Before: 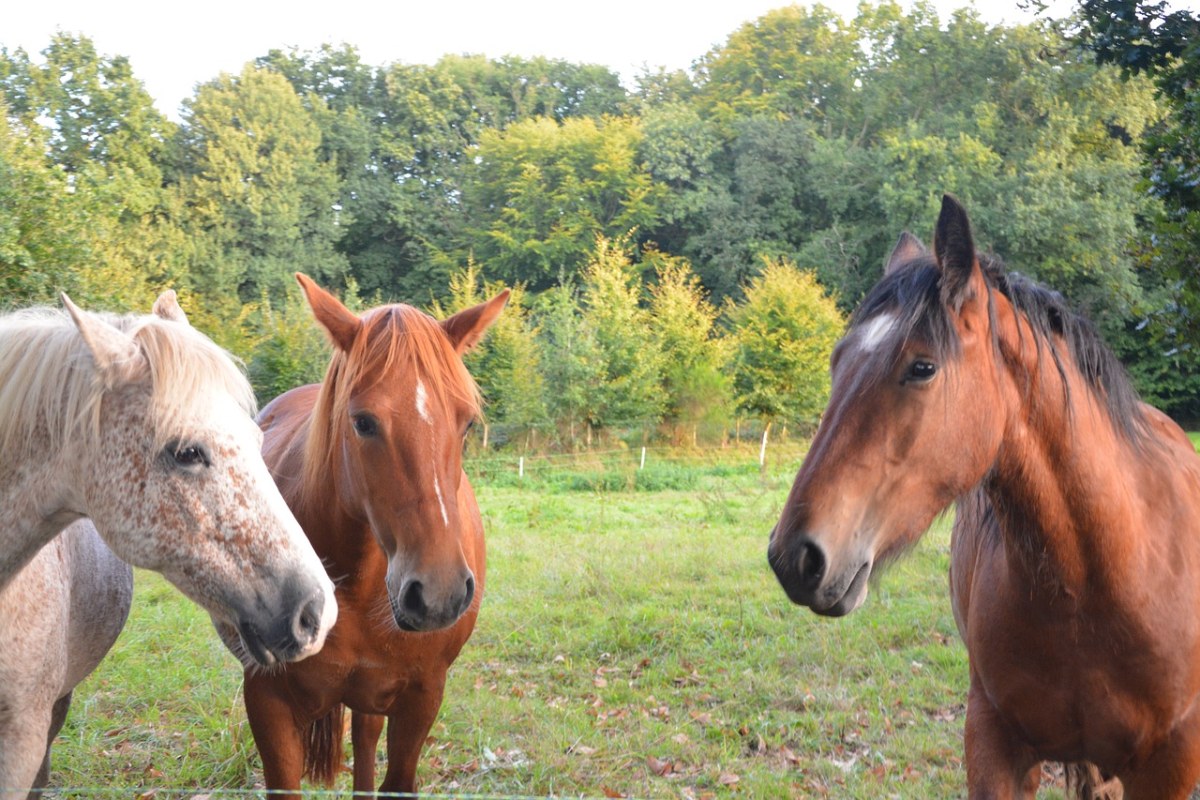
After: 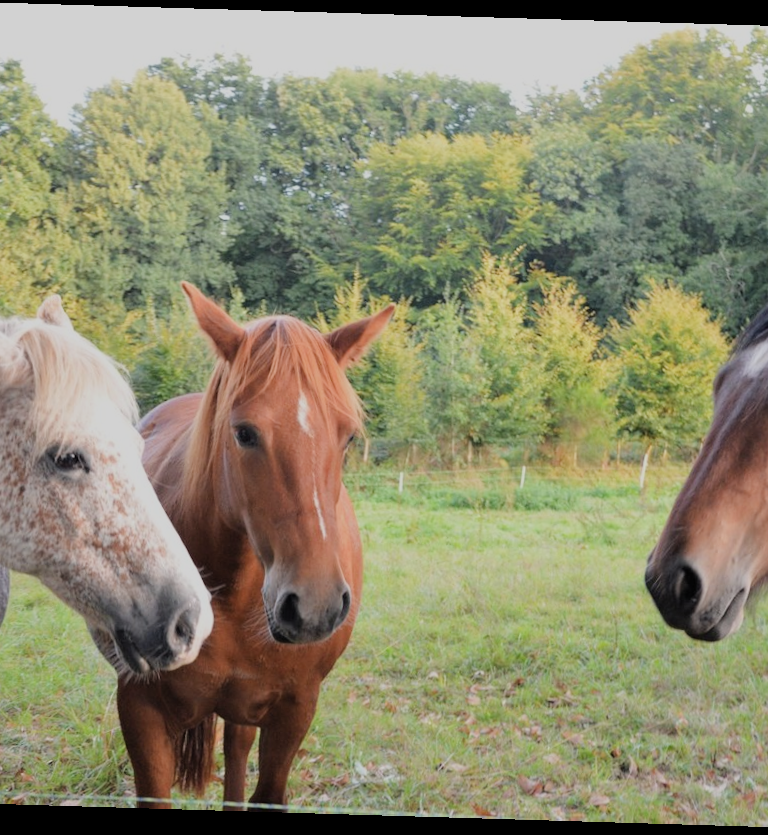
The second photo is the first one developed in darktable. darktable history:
exposure: exposure -0.048 EV, compensate highlight preservation false
rotate and perspective: rotation 1.72°, automatic cropping off
crop: left 10.644%, right 26.528%
filmic rgb: black relative exposure -6.68 EV, white relative exposure 4.56 EV, hardness 3.25
contrast brightness saturation: saturation -0.1
